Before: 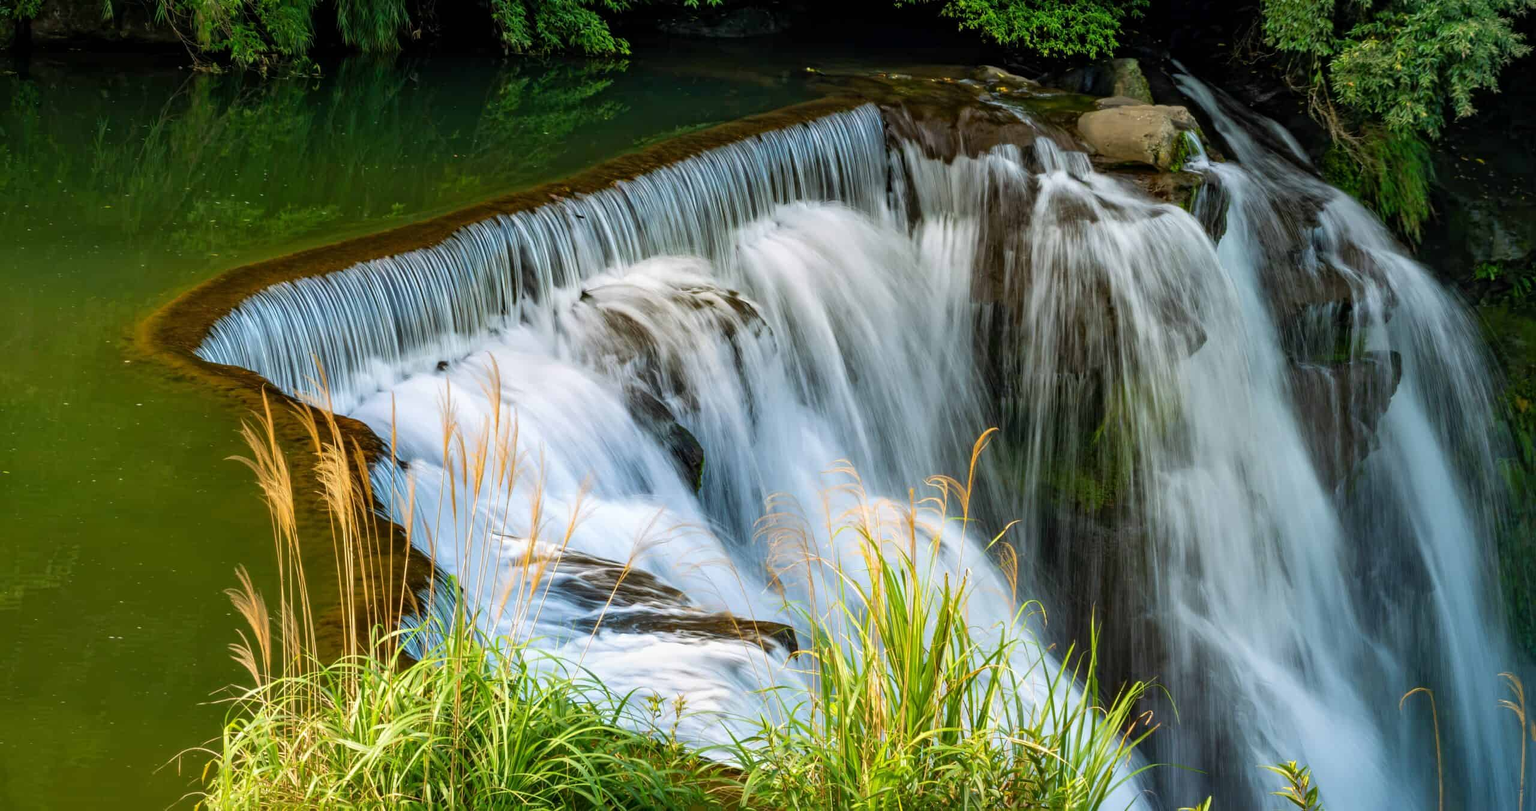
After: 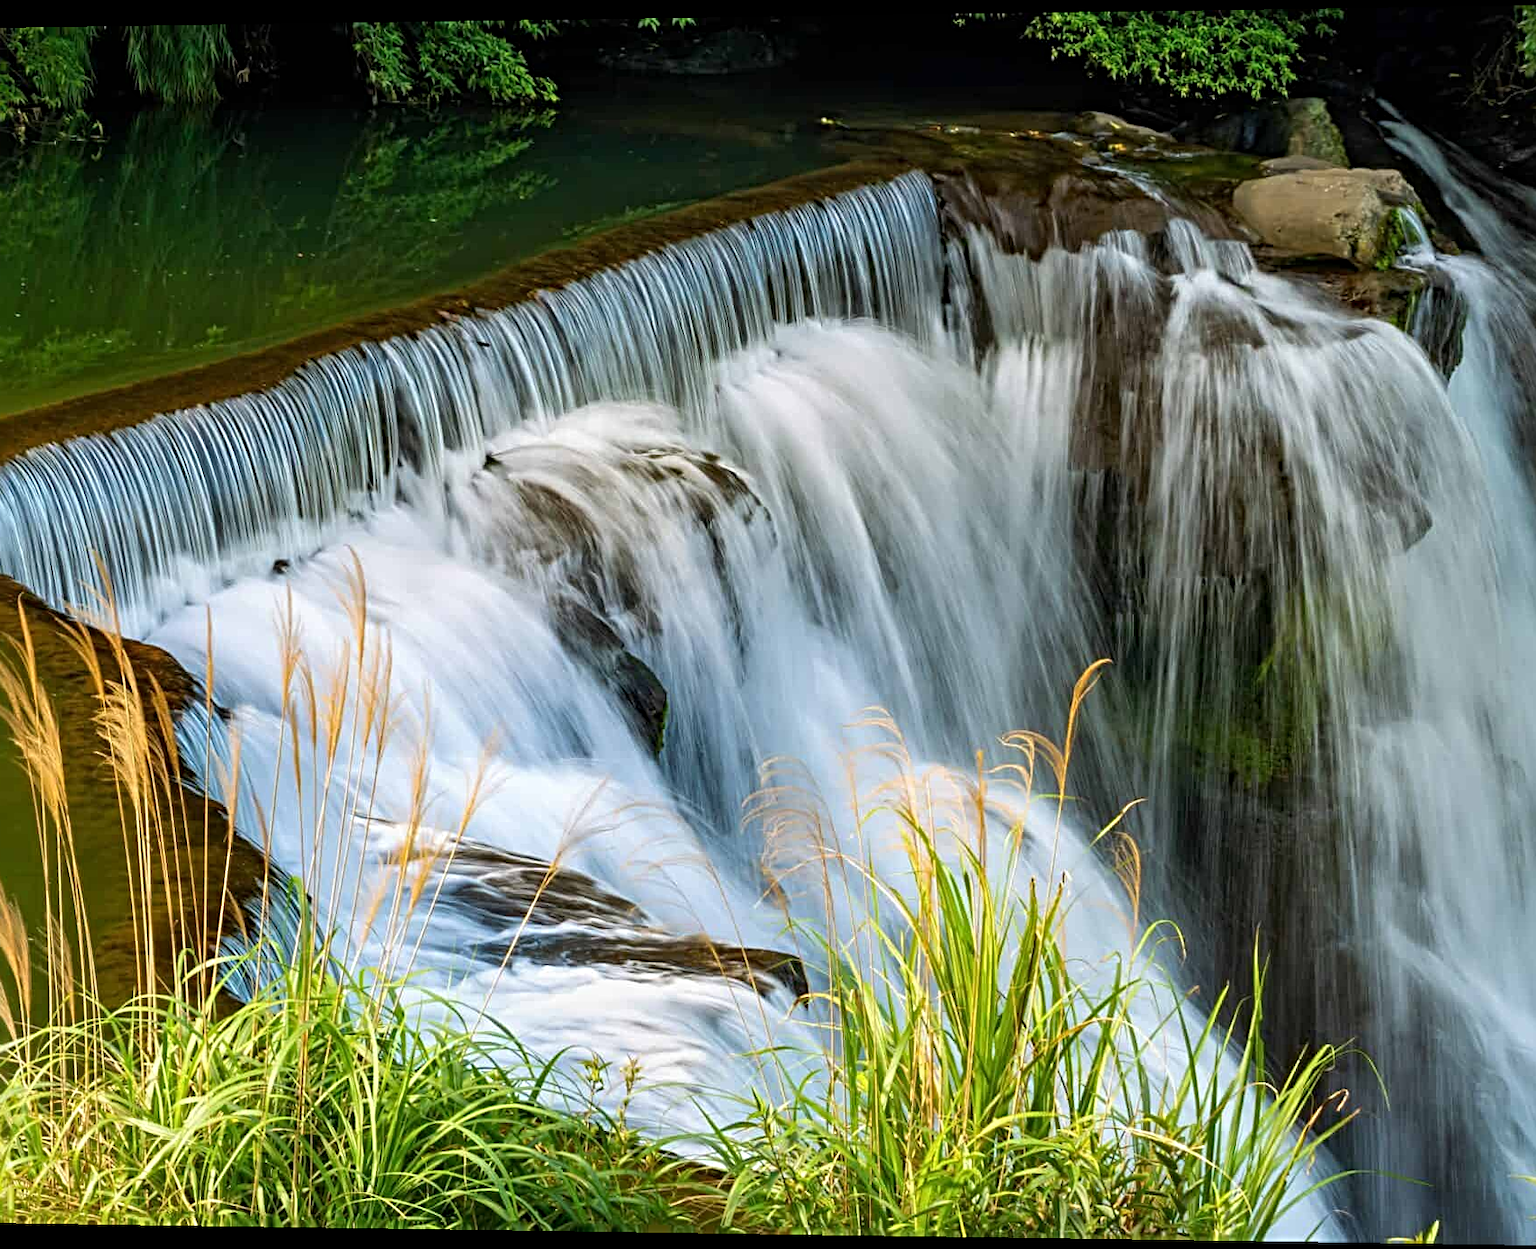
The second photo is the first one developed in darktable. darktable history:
sharpen: radius 4
crop and rotate: left 15.546%, right 17.787%
rotate and perspective: lens shift (horizontal) -0.055, automatic cropping off
